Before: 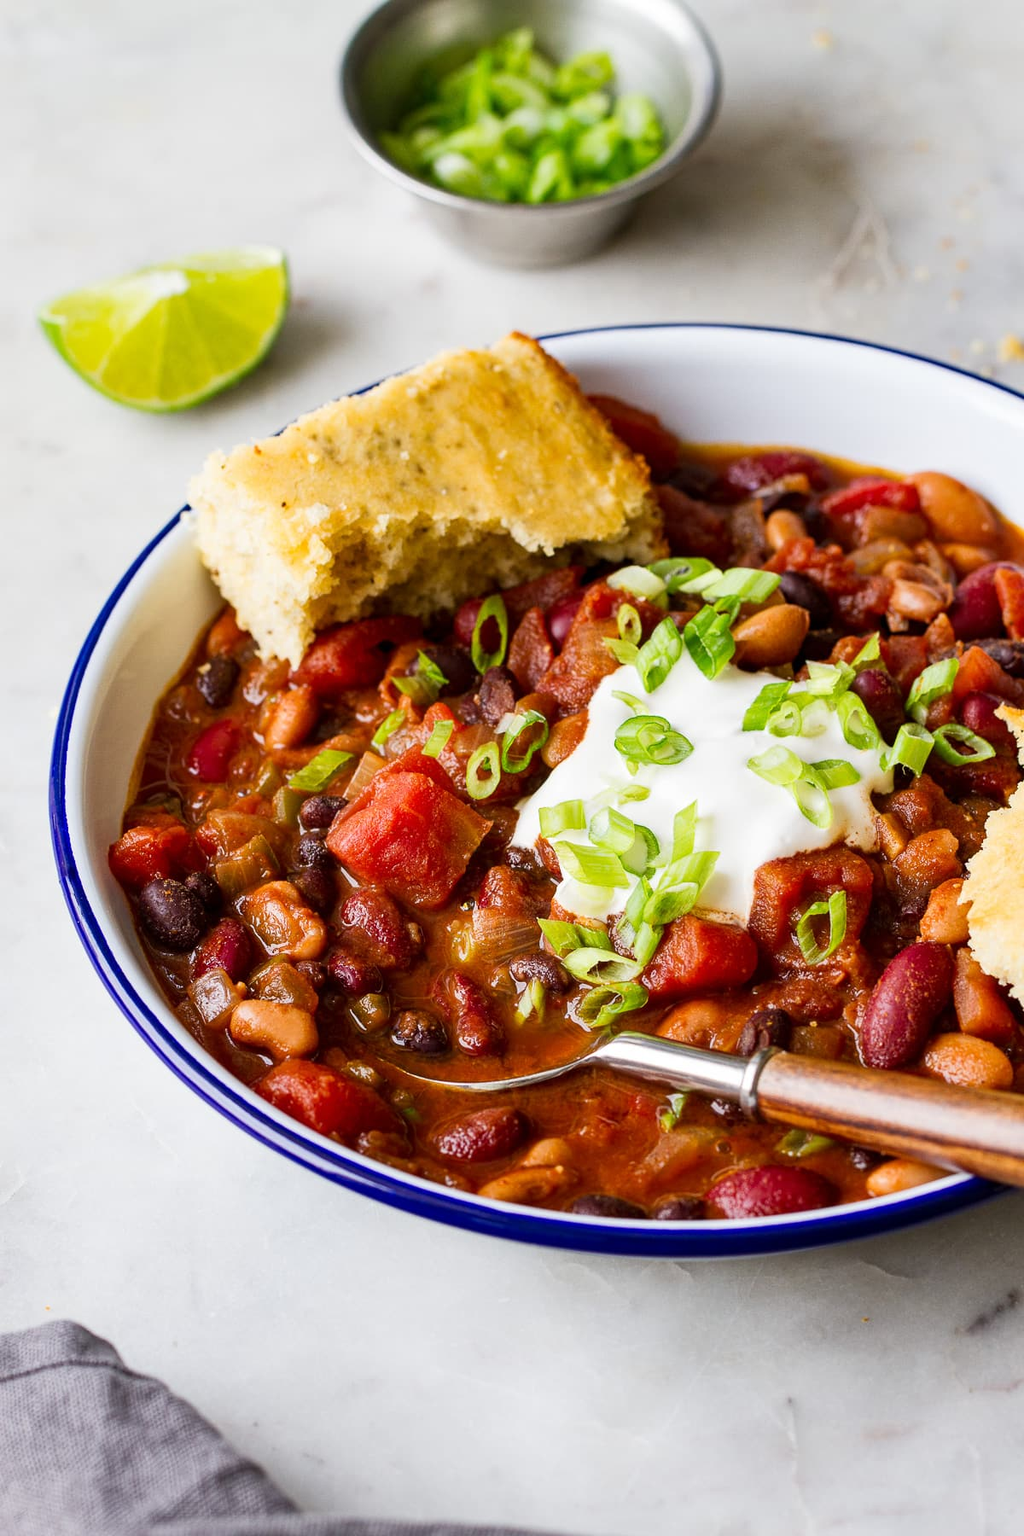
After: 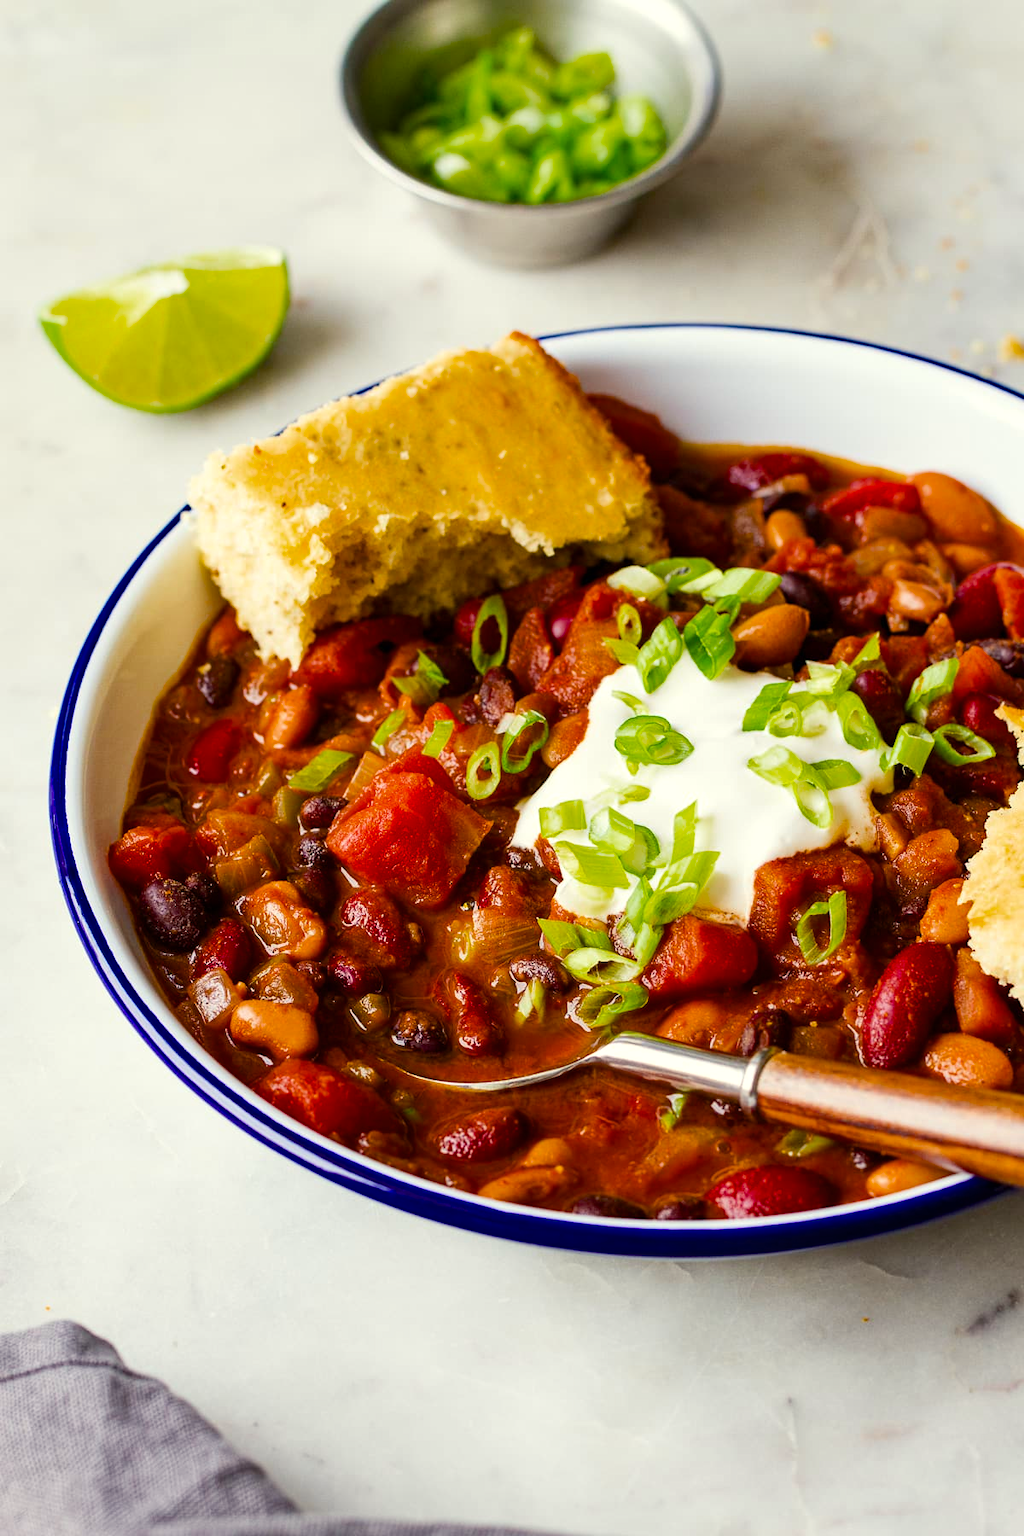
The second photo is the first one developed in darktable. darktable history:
color balance rgb: highlights gain › luminance 6.005%, highlights gain › chroma 2.538%, highlights gain › hue 92.59°, perceptual saturation grading › global saturation 19.906%, perceptual brilliance grading › mid-tones 10.425%, perceptual brilliance grading › shadows 14.259%, saturation formula JzAzBz (2021)
